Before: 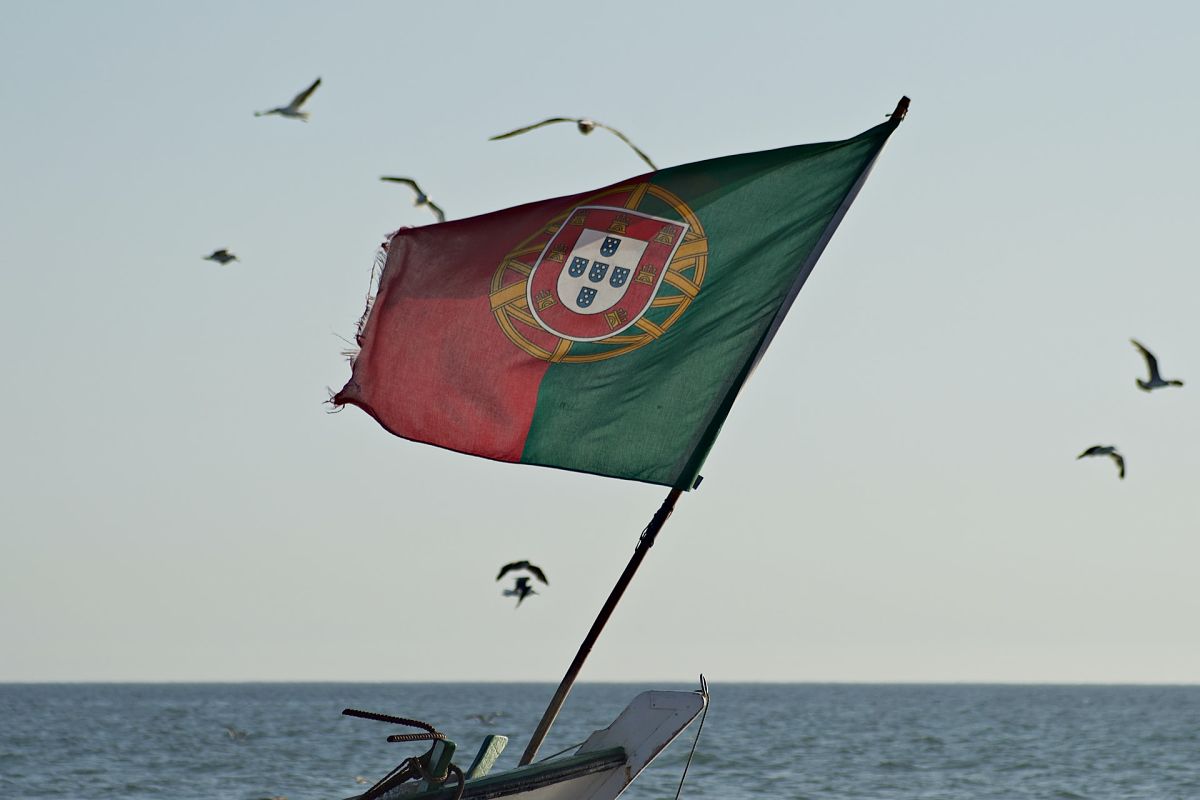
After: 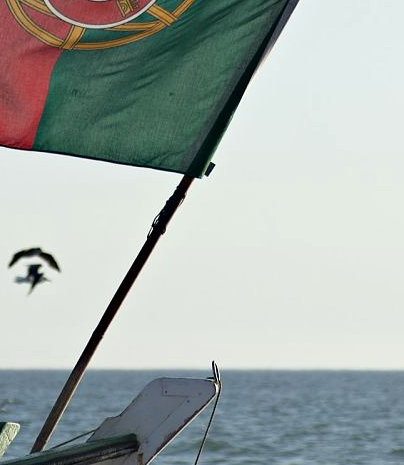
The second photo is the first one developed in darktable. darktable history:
crop: left 40.71%, top 39.129%, right 25.585%, bottom 2.702%
tone equalizer: -8 EV -0.45 EV, -7 EV -0.4 EV, -6 EV -0.351 EV, -5 EV -0.199 EV, -3 EV 0.213 EV, -2 EV 0.338 EV, -1 EV 0.395 EV, +0 EV 0.44 EV
